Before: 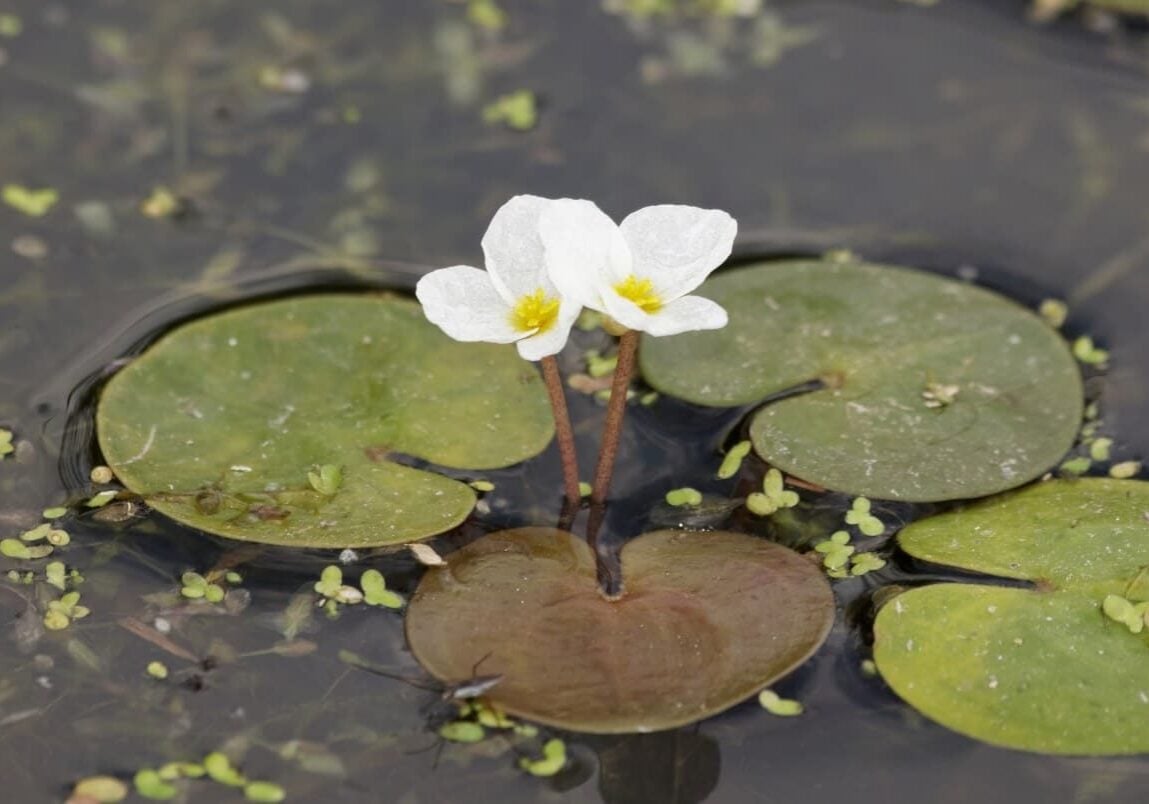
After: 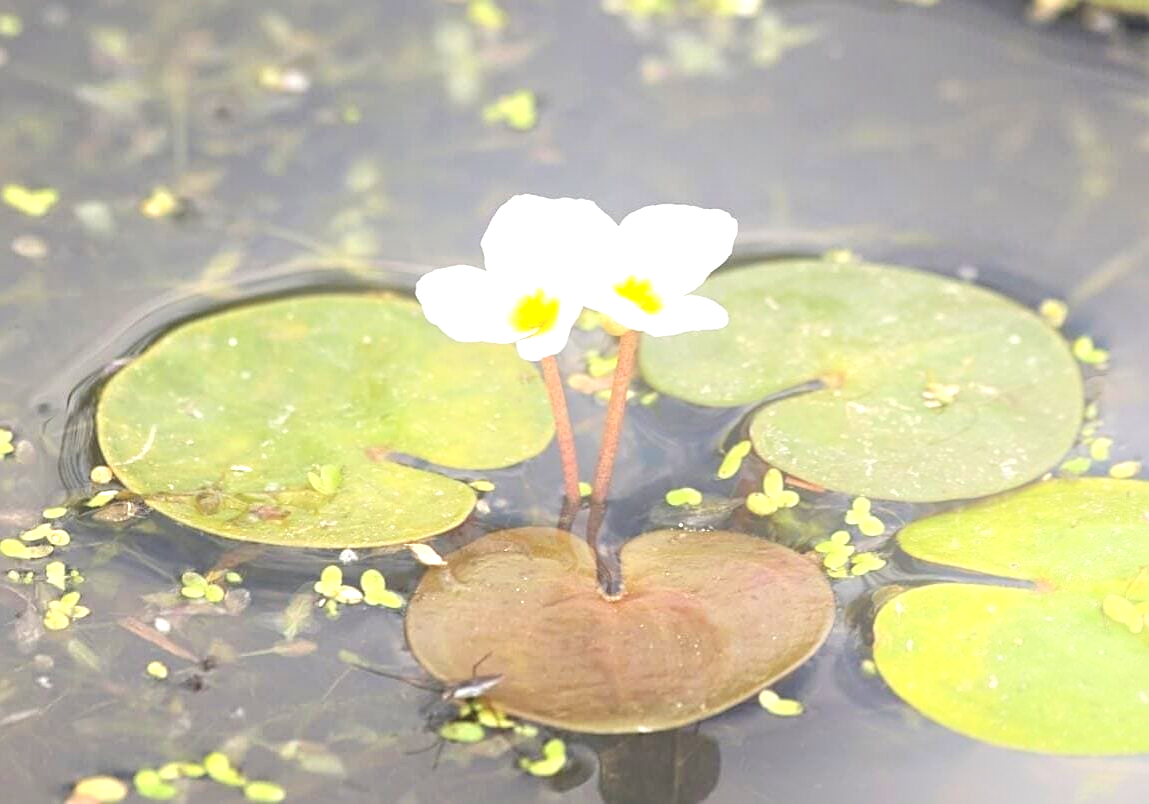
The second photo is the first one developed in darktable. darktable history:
exposure: black level correction 0, exposure 1.388 EV, compensate exposure bias true, compensate highlight preservation false
sharpen: on, module defaults
bloom: size 38%, threshold 95%, strength 30%
